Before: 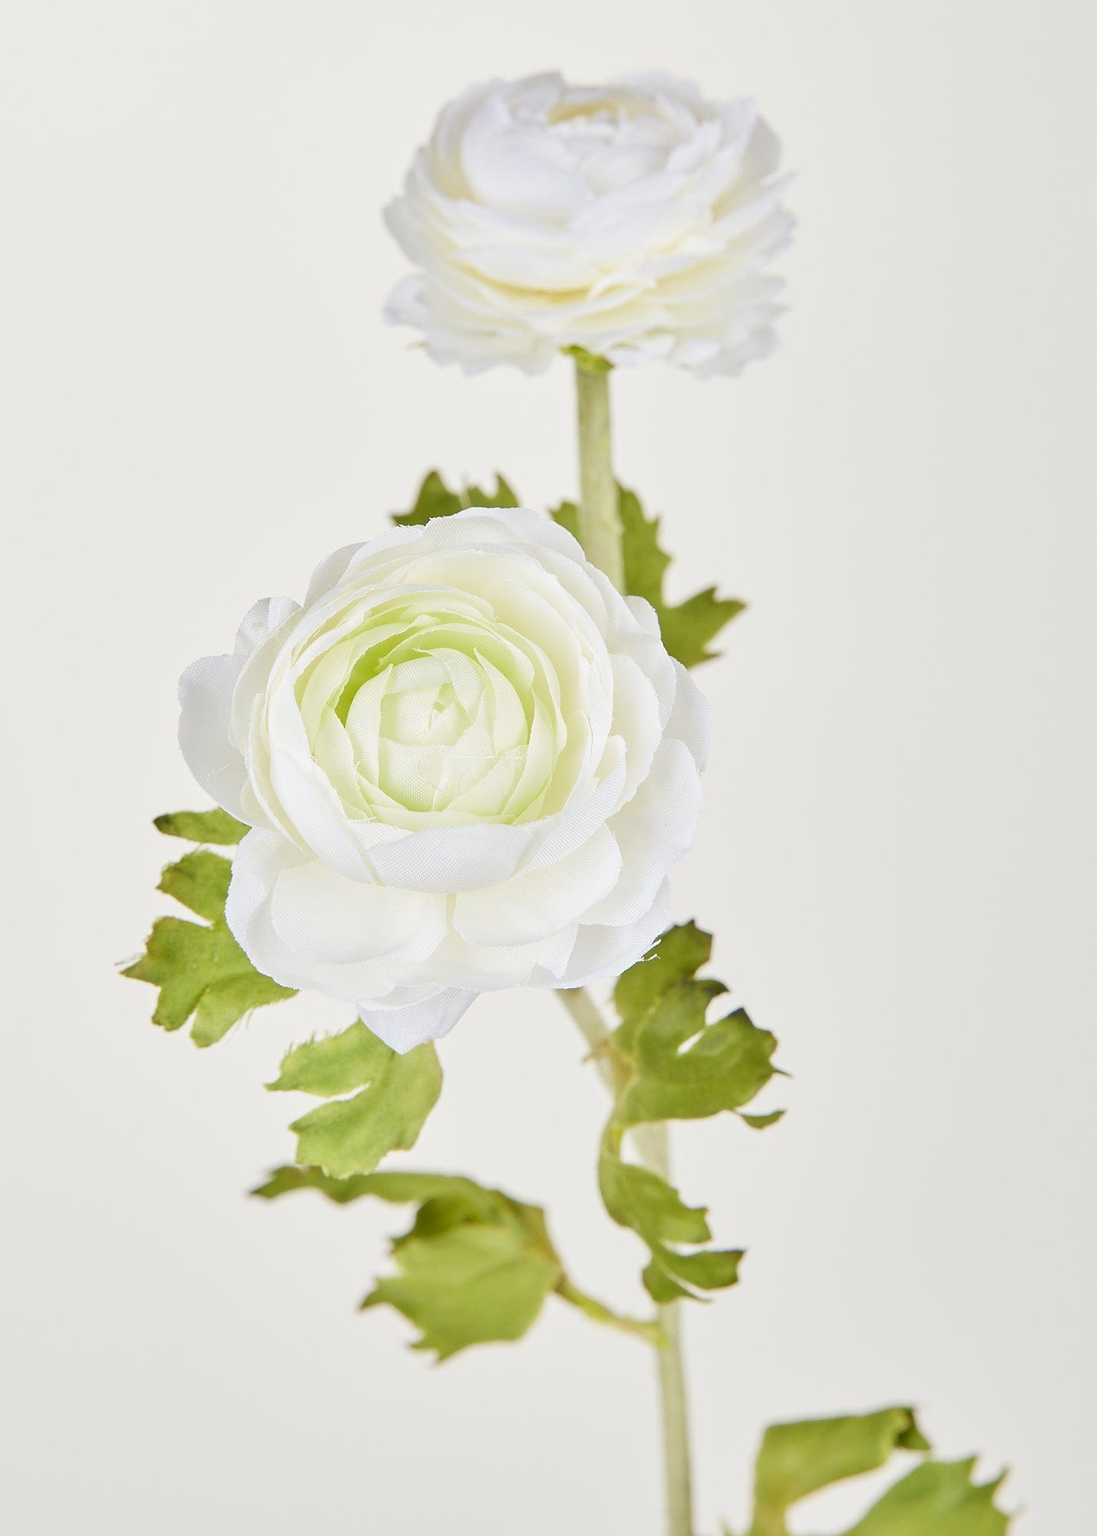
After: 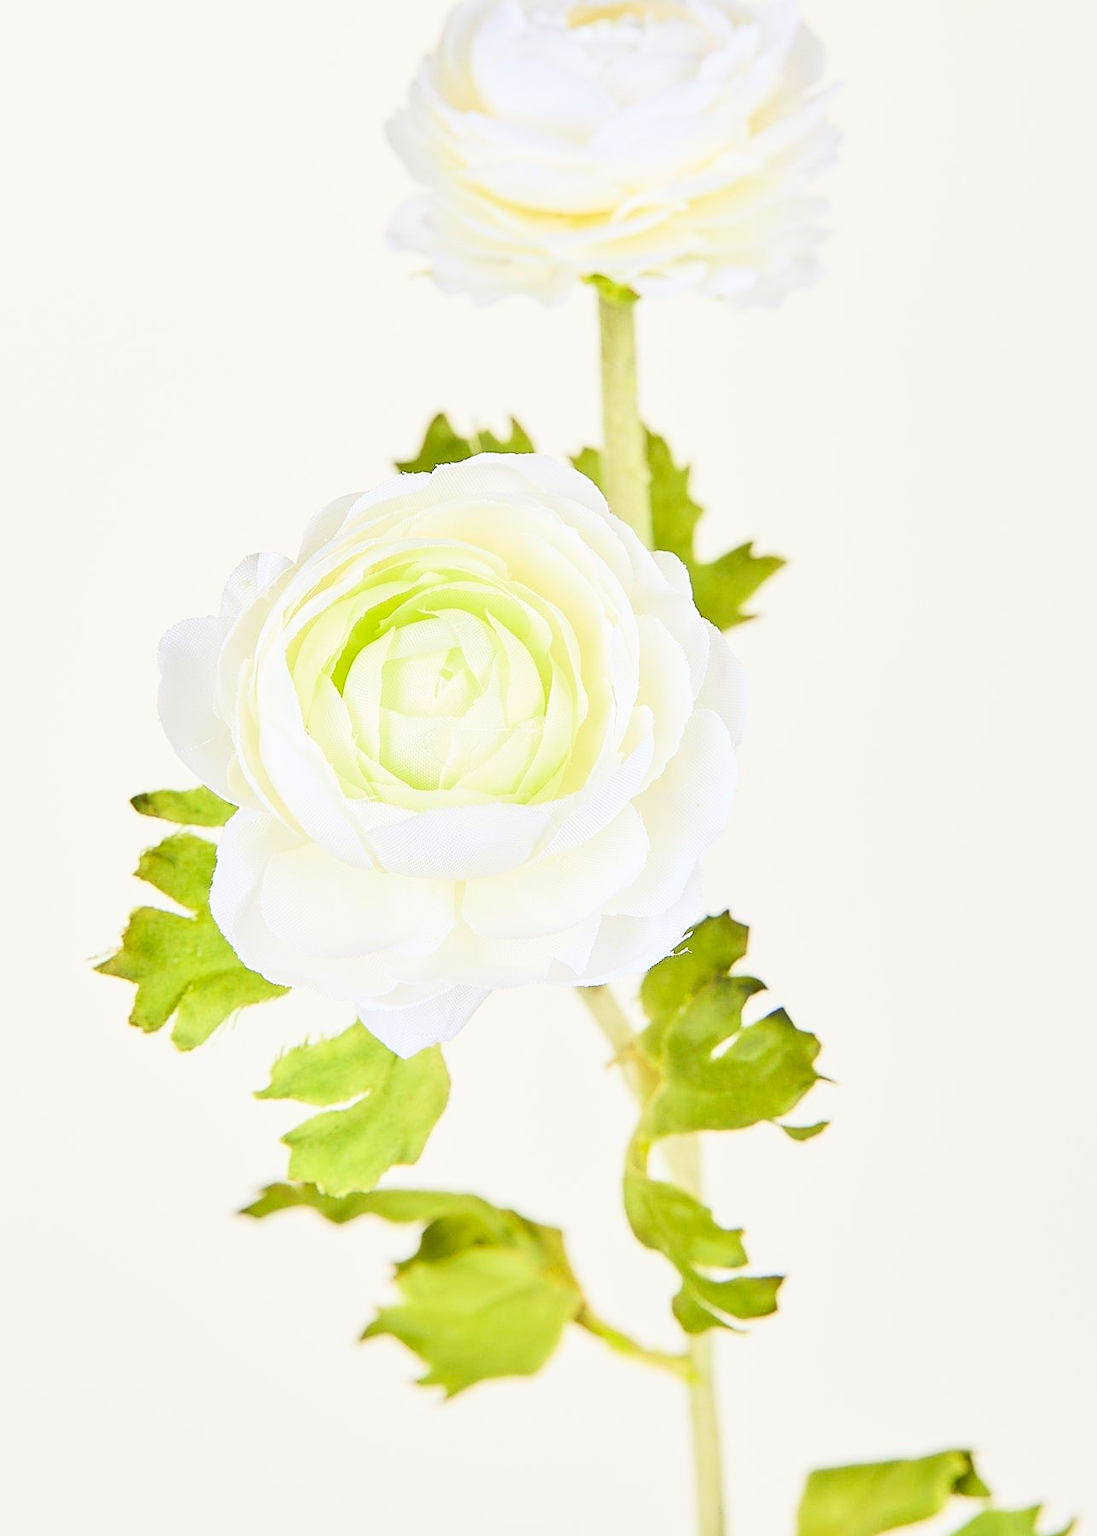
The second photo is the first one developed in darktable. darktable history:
contrast brightness saturation: contrast 0.24, brightness 0.26, saturation 0.39
sharpen: on, module defaults
crop: left 3.305%, top 6.436%, right 6.389%, bottom 3.258%
